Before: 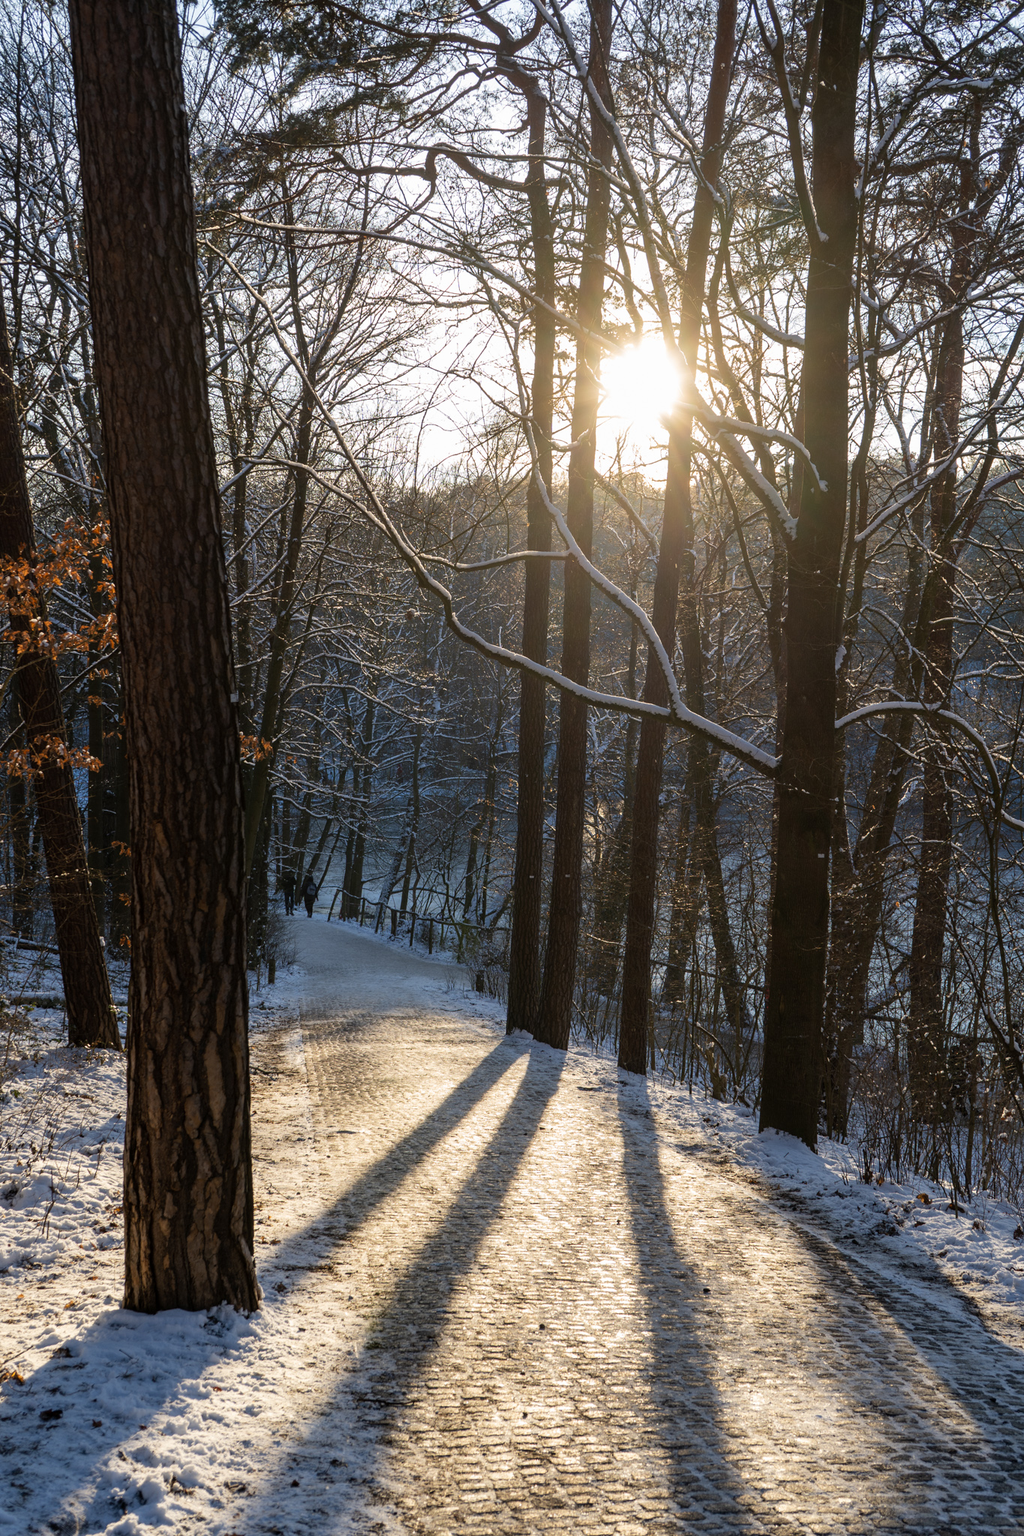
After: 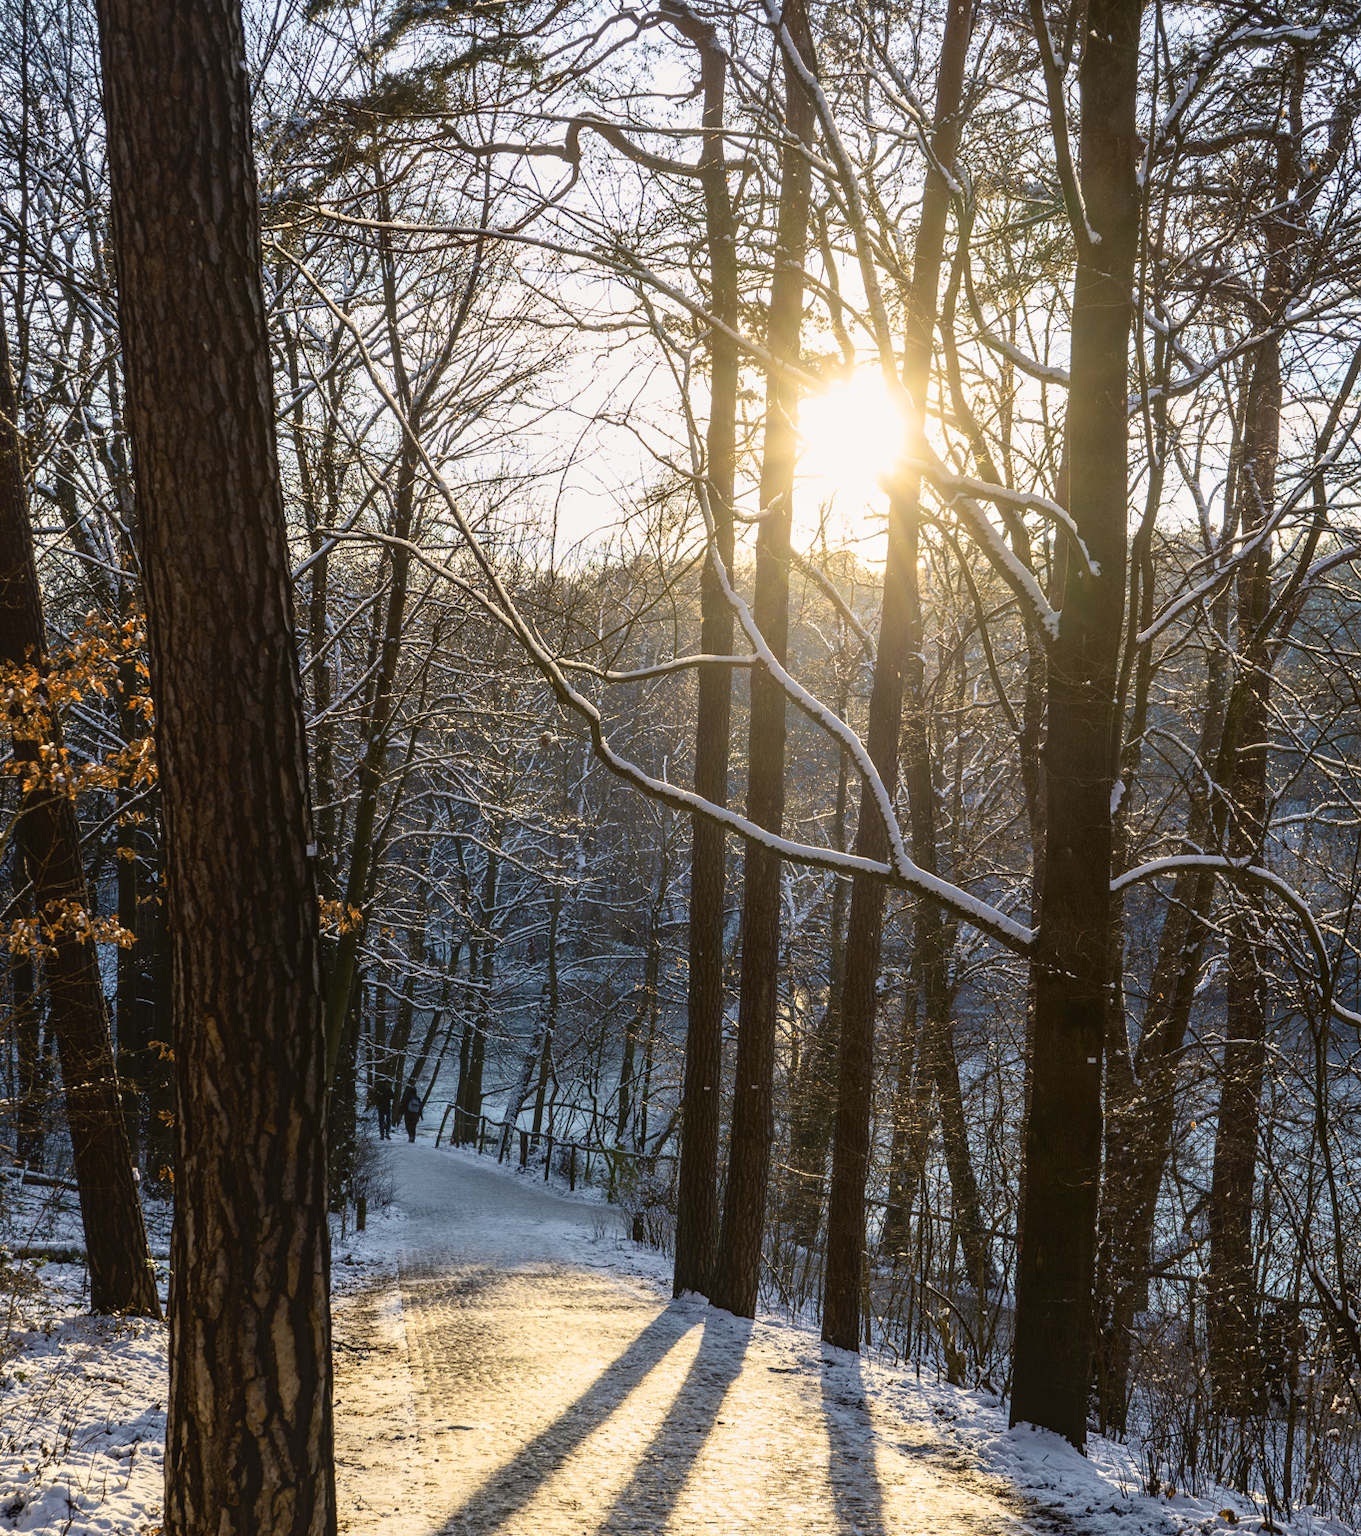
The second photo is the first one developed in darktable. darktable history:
crop: top 3.819%, bottom 20.949%
tone curve: curves: ch0 [(0, 0.023) (0.113, 0.084) (0.285, 0.301) (0.673, 0.796) (0.845, 0.932) (0.994, 0.971)]; ch1 [(0, 0) (0.456, 0.437) (0.498, 0.5) (0.57, 0.559) (0.631, 0.639) (1, 1)]; ch2 [(0, 0) (0.417, 0.44) (0.46, 0.453) (0.502, 0.507) (0.55, 0.57) (0.67, 0.712) (1, 1)], color space Lab, independent channels, preserve colors none
local contrast: on, module defaults
contrast brightness saturation: contrast -0.119
